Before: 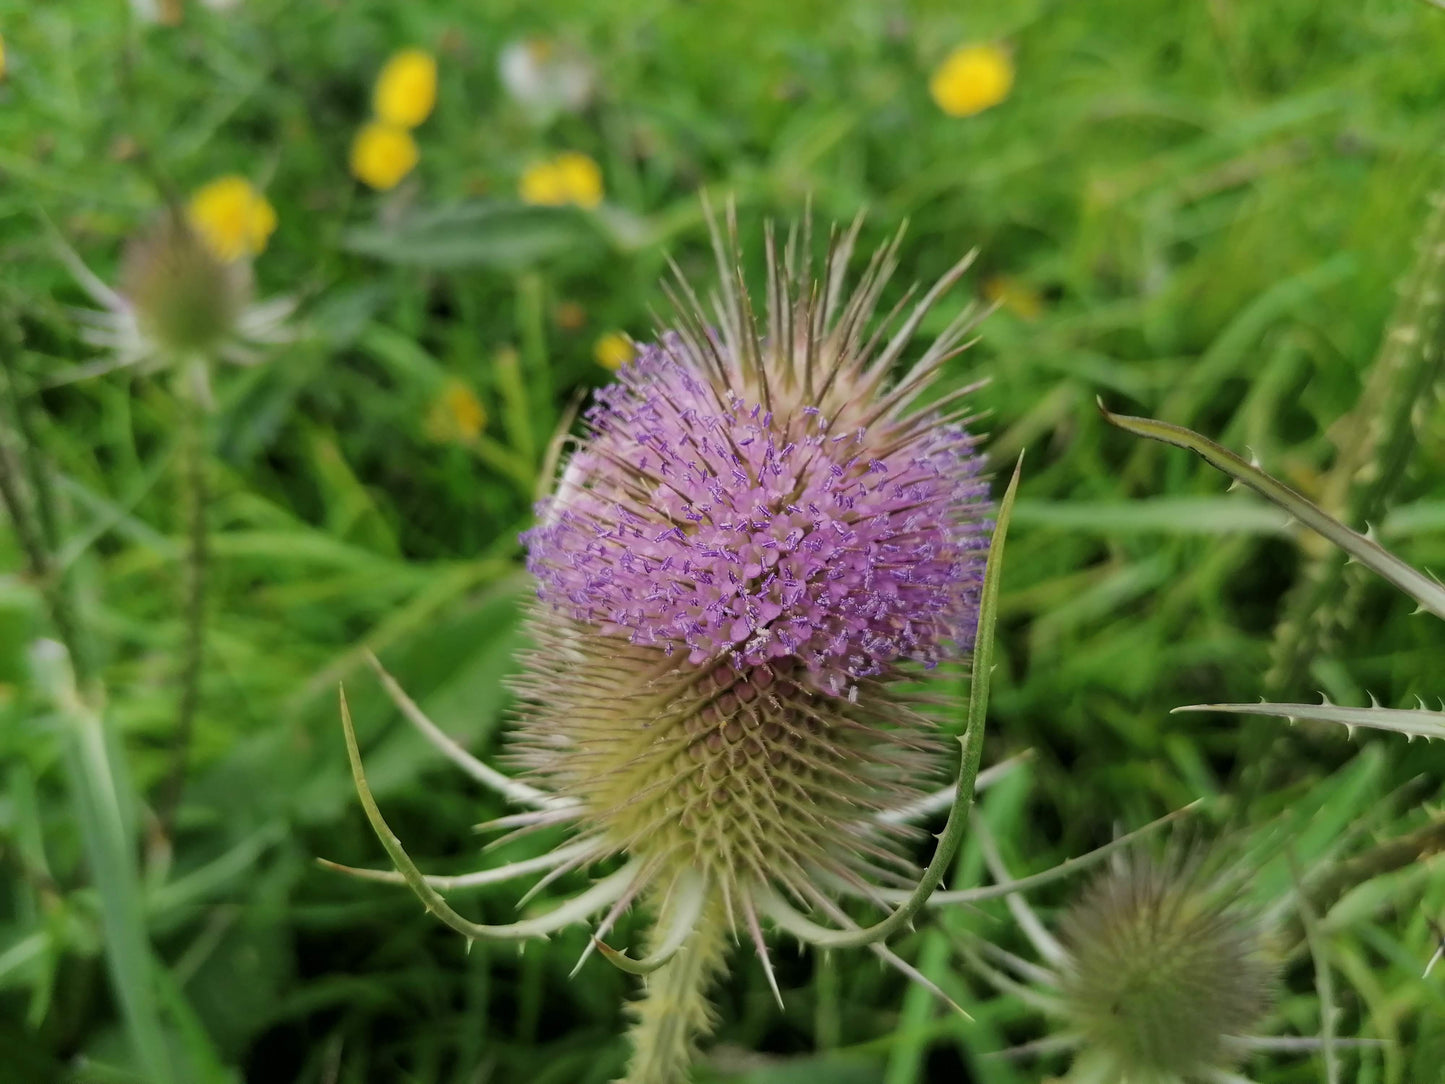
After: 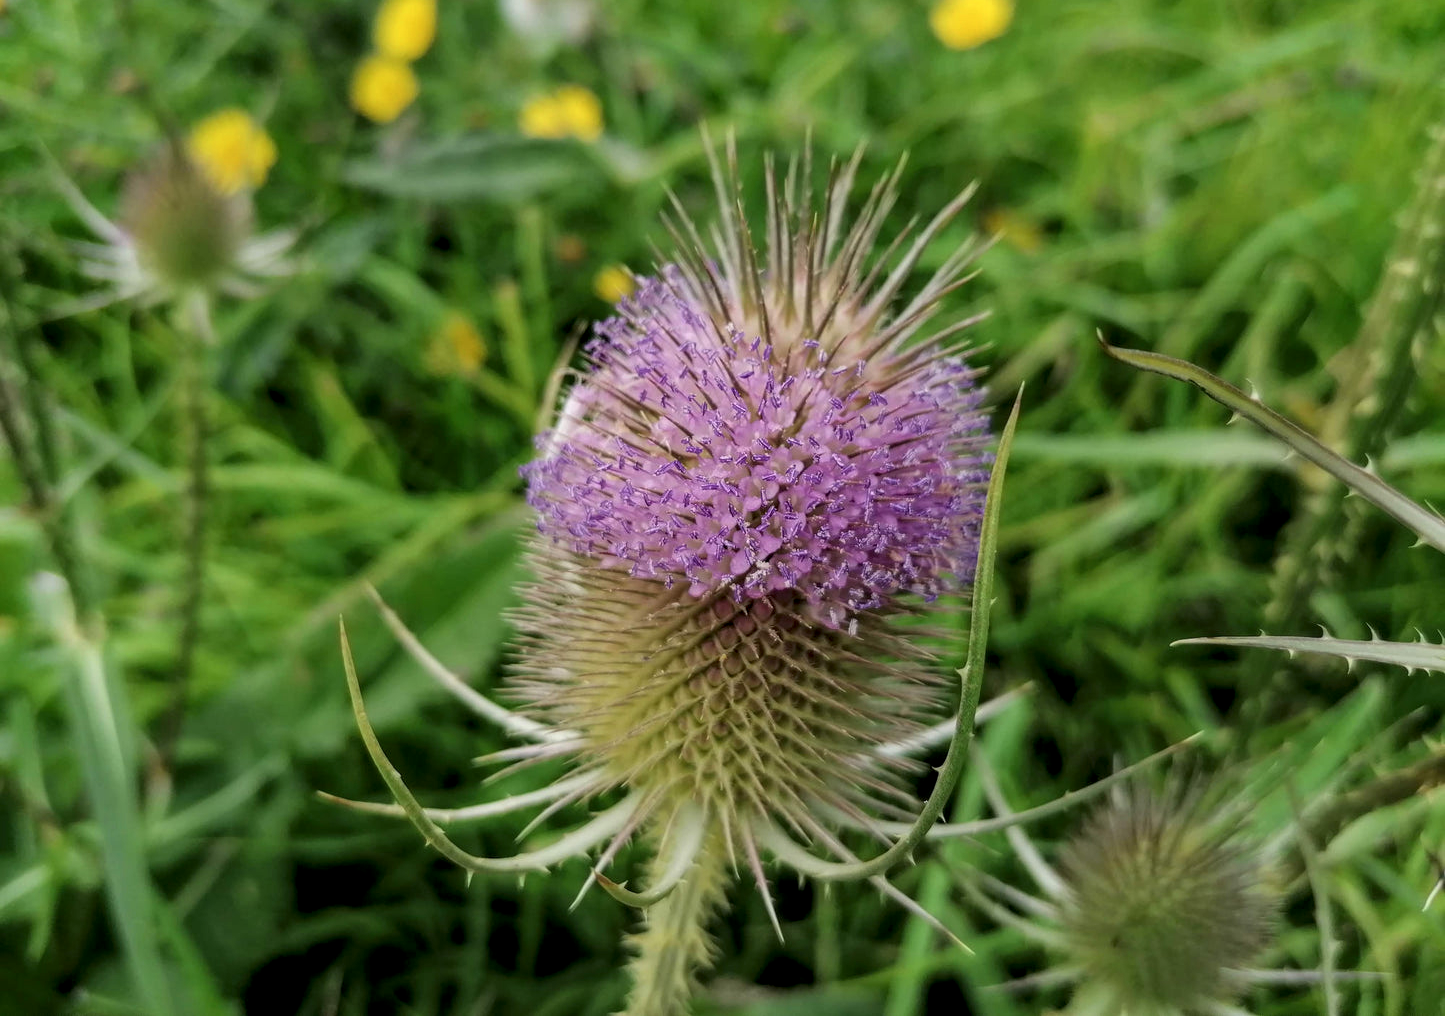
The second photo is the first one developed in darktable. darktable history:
local contrast: detail 130%
crop and rotate: top 6.183%
